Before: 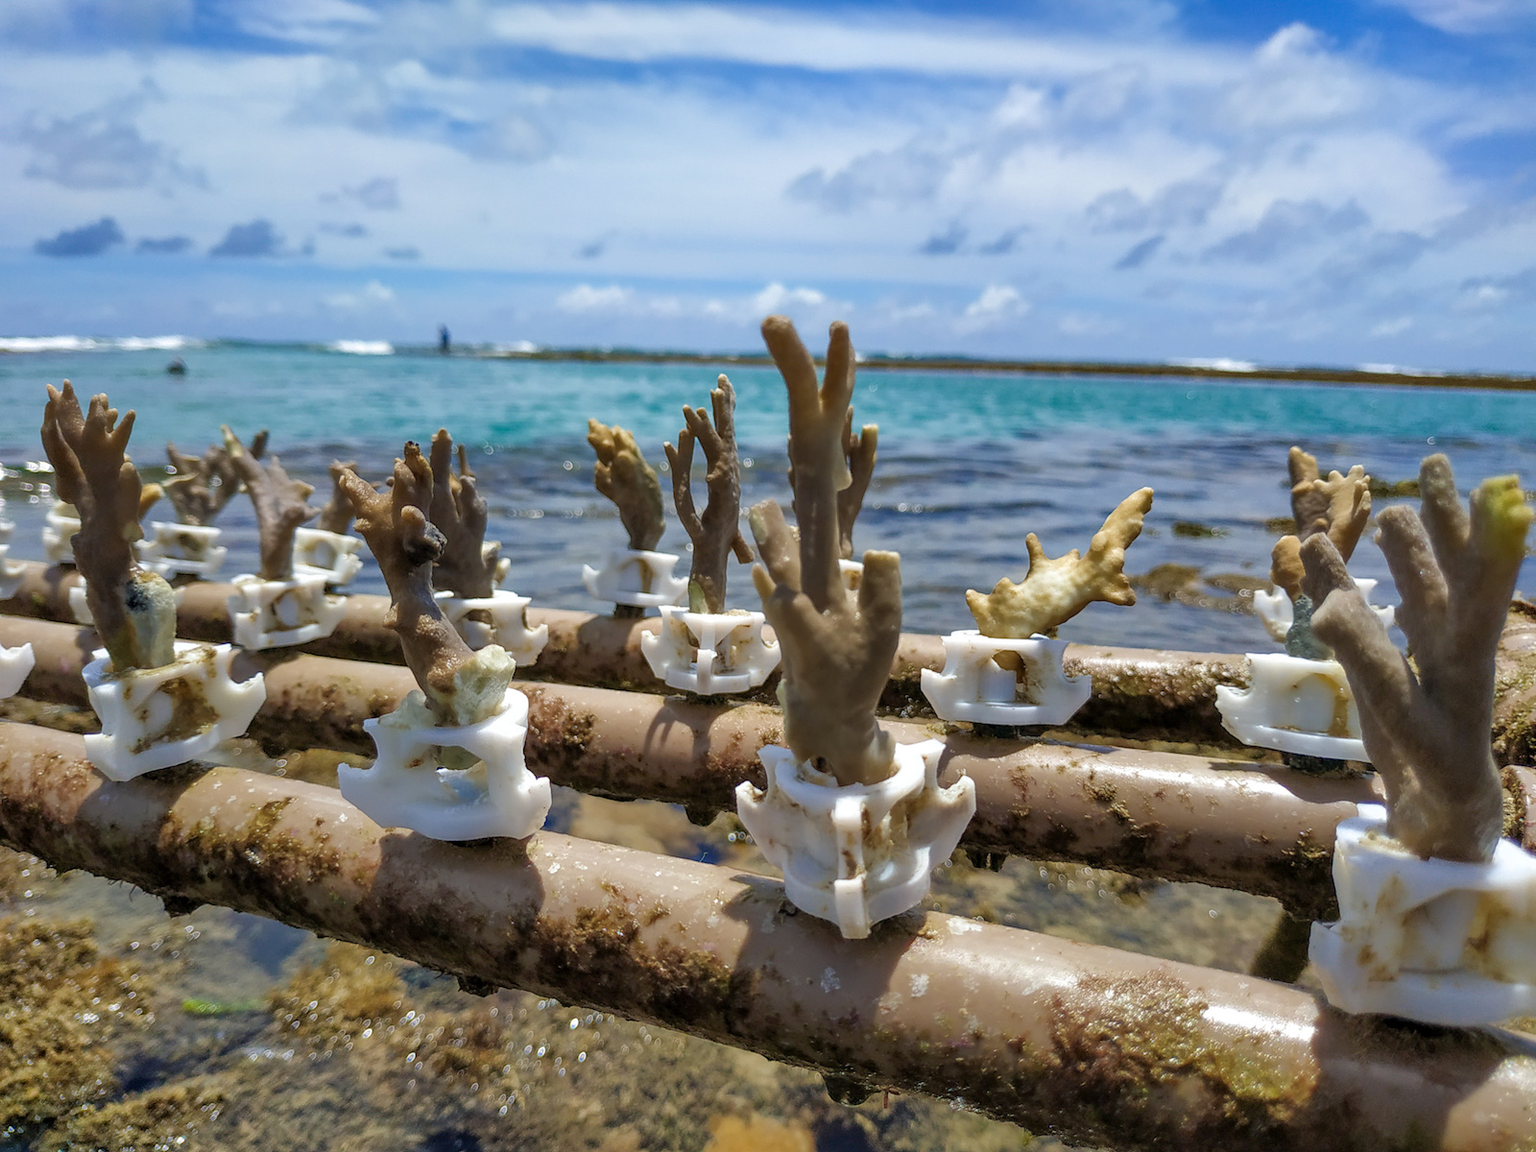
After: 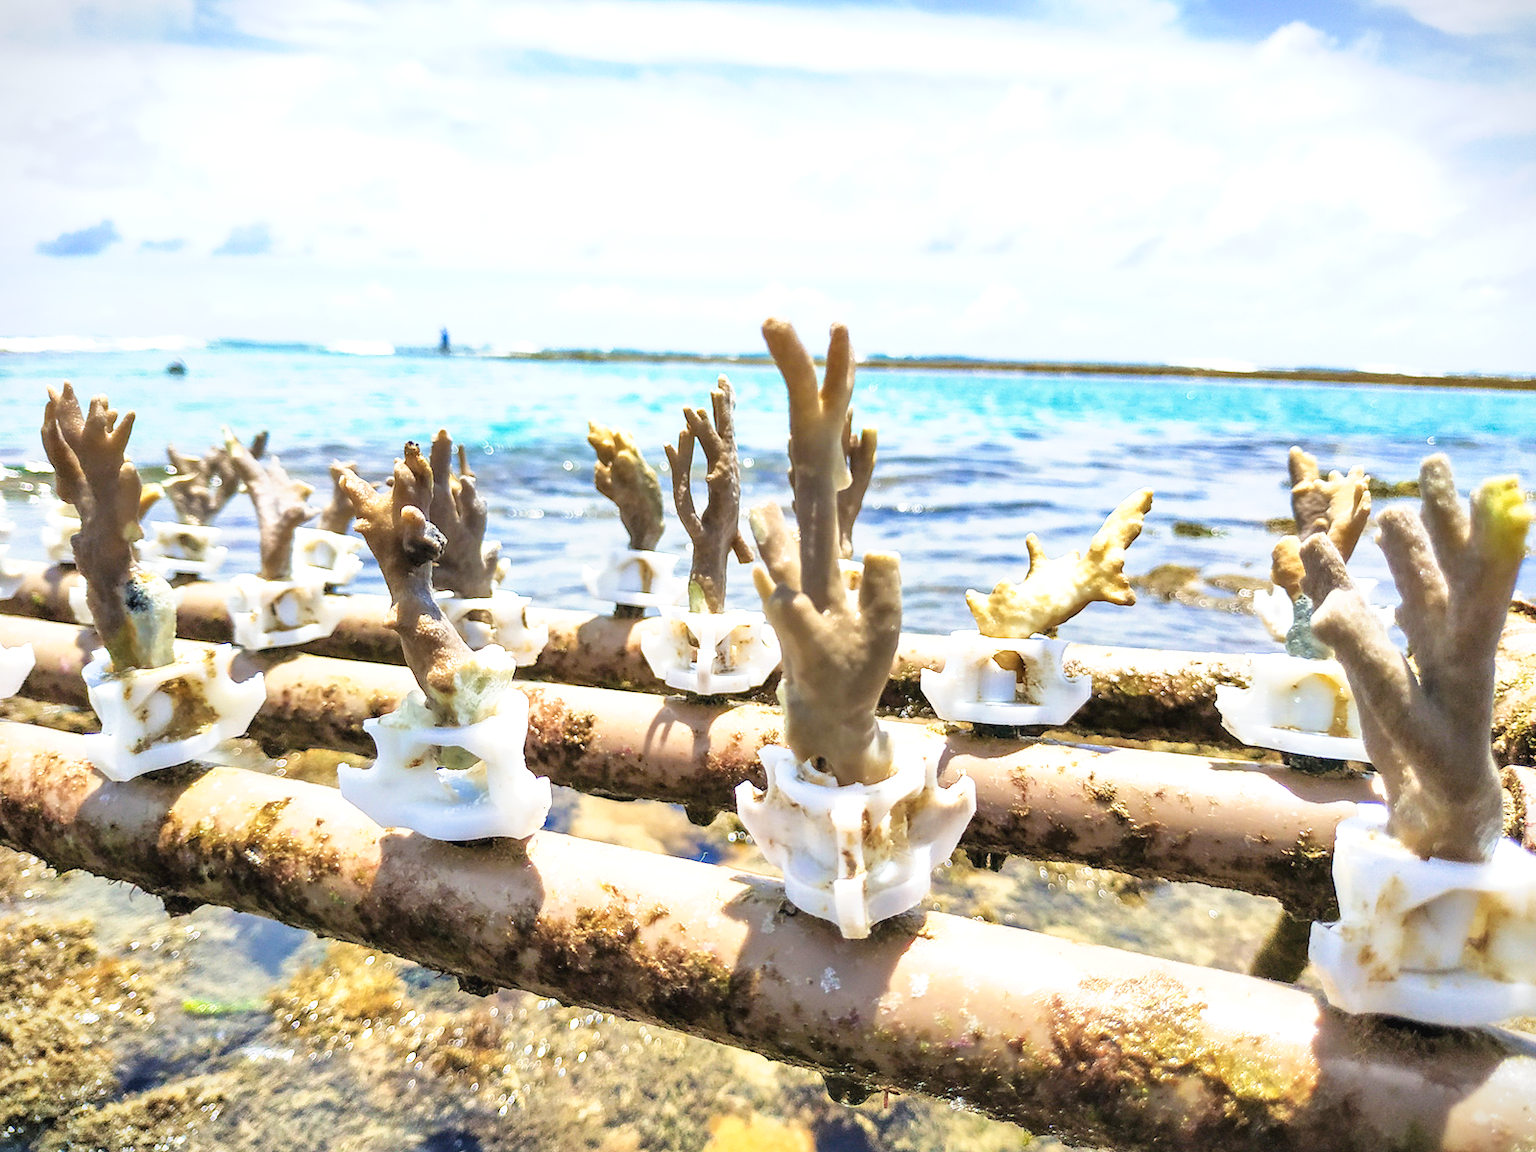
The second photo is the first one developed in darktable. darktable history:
exposure: black level correction -0.001, exposure 1.343 EV, compensate exposure bias true, compensate highlight preservation false
vignetting: fall-off start 100.59%, fall-off radius 71.14%, width/height ratio 1.177
tone curve: curves: ch0 [(0, 0) (0.051, 0.047) (0.102, 0.099) (0.236, 0.249) (0.429, 0.473) (0.67, 0.755) (0.875, 0.948) (1, 0.985)]; ch1 [(0, 0) (0.339, 0.298) (0.402, 0.363) (0.453, 0.413) (0.485, 0.469) (0.494, 0.493) (0.504, 0.502) (0.515, 0.526) (0.563, 0.591) (0.597, 0.639) (0.834, 0.888) (1, 1)]; ch2 [(0, 0) (0.362, 0.353) (0.425, 0.439) (0.501, 0.501) (0.537, 0.538) (0.58, 0.59) (0.642, 0.669) (0.773, 0.856) (1, 1)], preserve colors none
